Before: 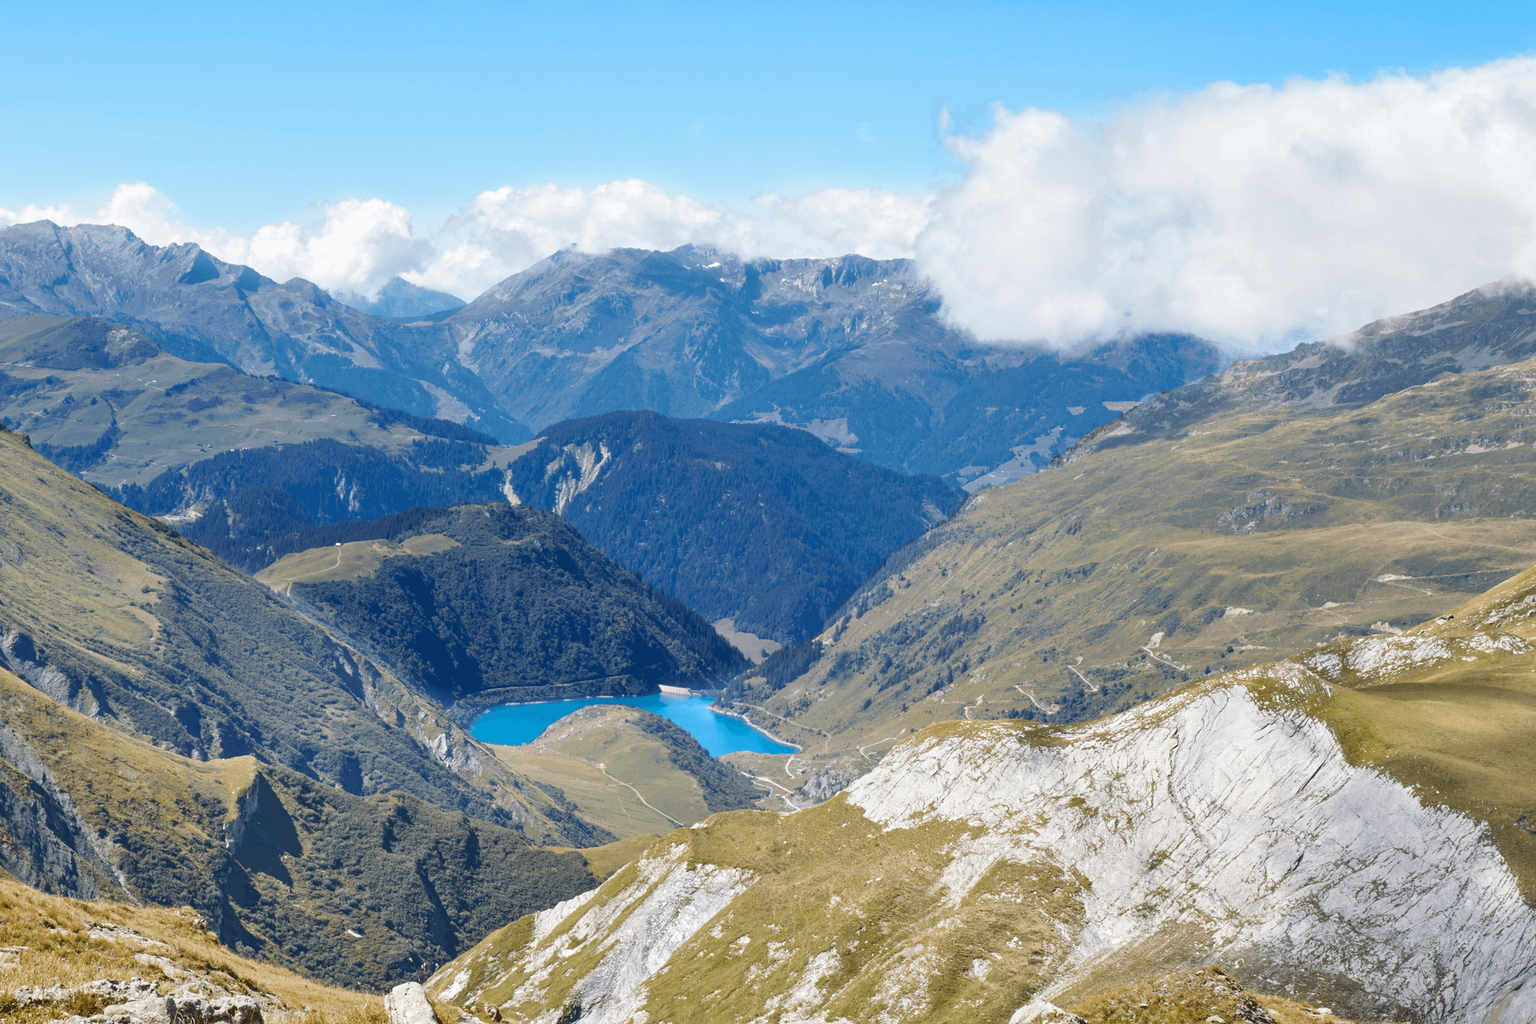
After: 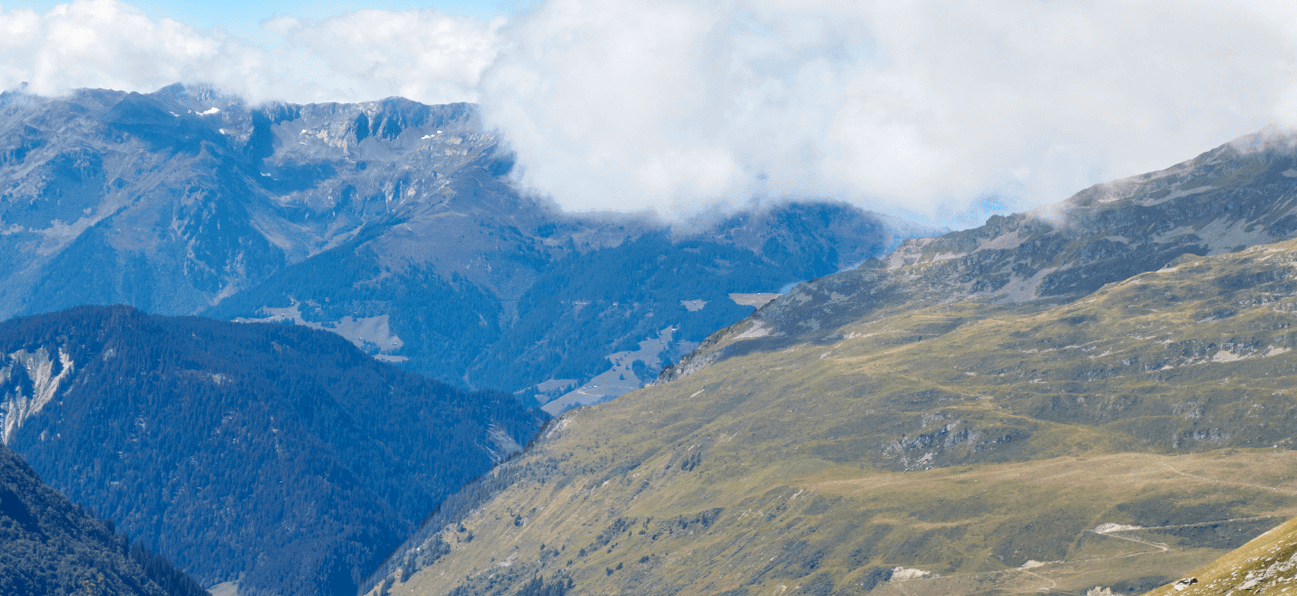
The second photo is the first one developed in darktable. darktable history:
crop: left 36.184%, top 17.798%, right 0.477%, bottom 38.482%
color balance rgb: highlights gain › chroma 0.121%, highlights gain › hue 330.13°, perceptual saturation grading › global saturation 3.139%, global vibrance 20%
